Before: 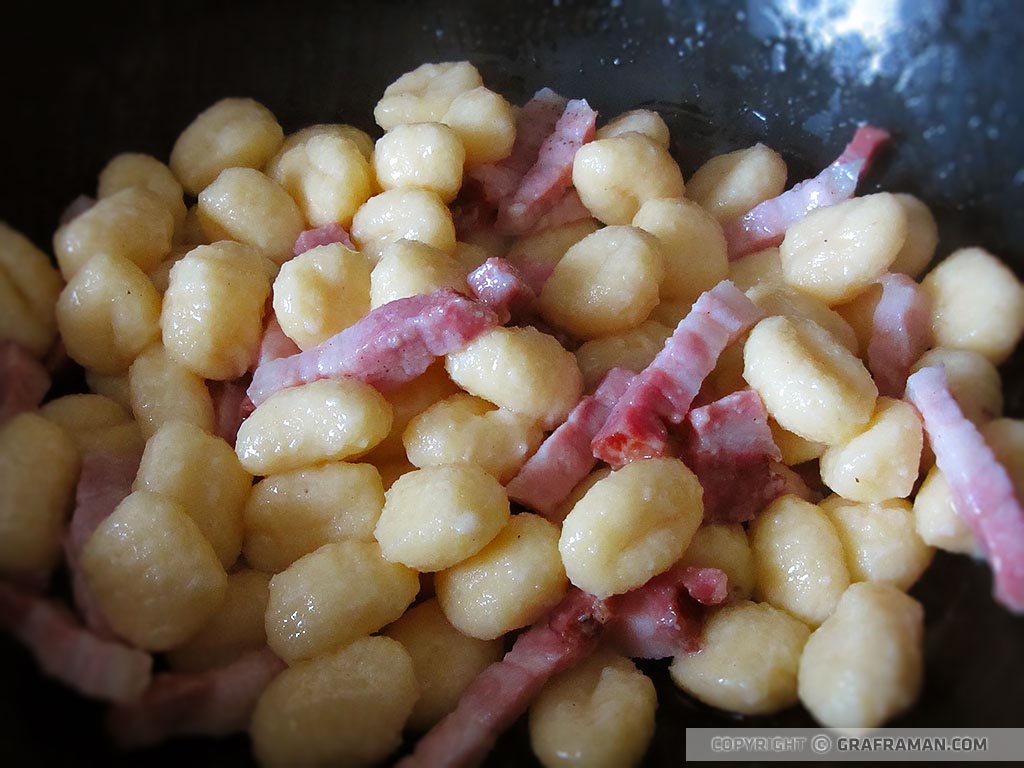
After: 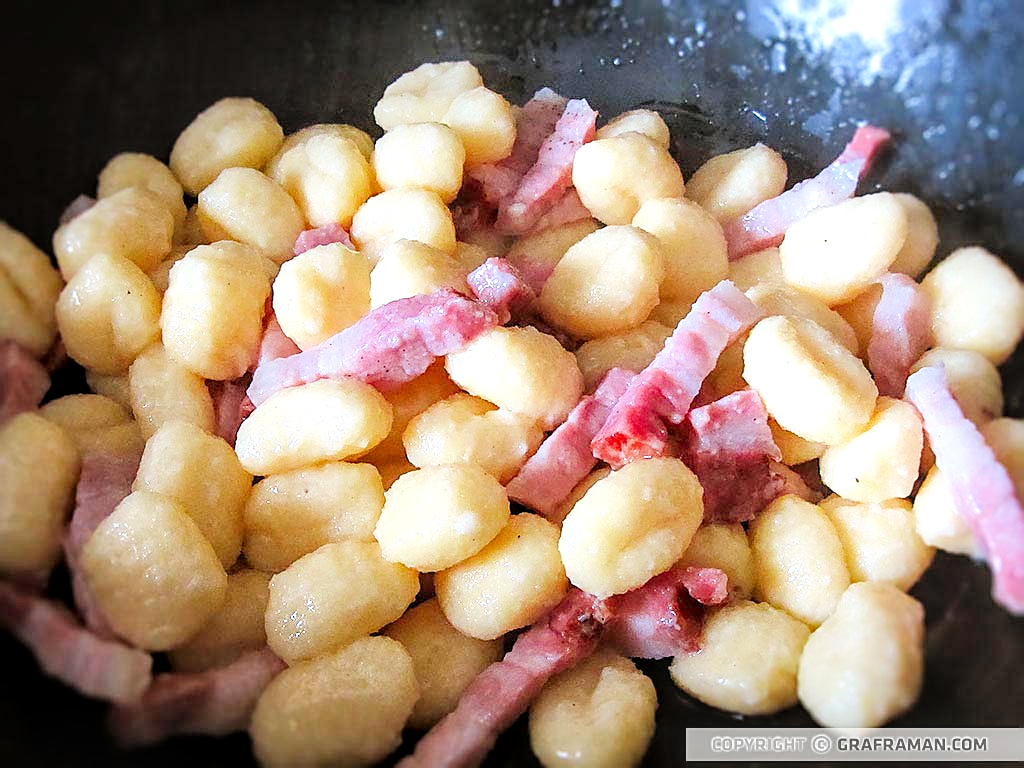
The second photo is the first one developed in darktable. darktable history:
local contrast: detail 130%
filmic rgb: black relative exposure -7.65 EV, white relative exposure 4.56 EV, hardness 3.61, iterations of high-quality reconstruction 0
exposure: black level correction 0, exposure 1.2 EV, compensate highlight preservation false
levels: black 8.56%, levels [0, 0.435, 0.917]
sharpen: on, module defaults
